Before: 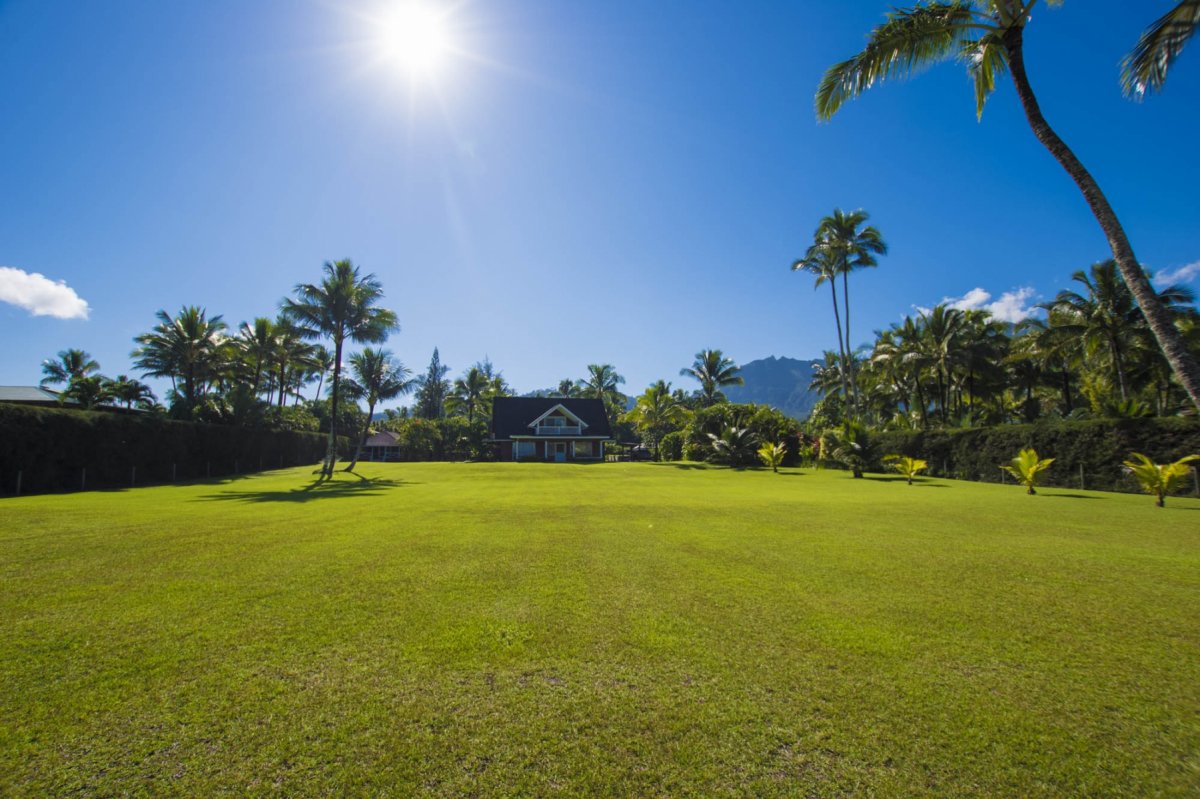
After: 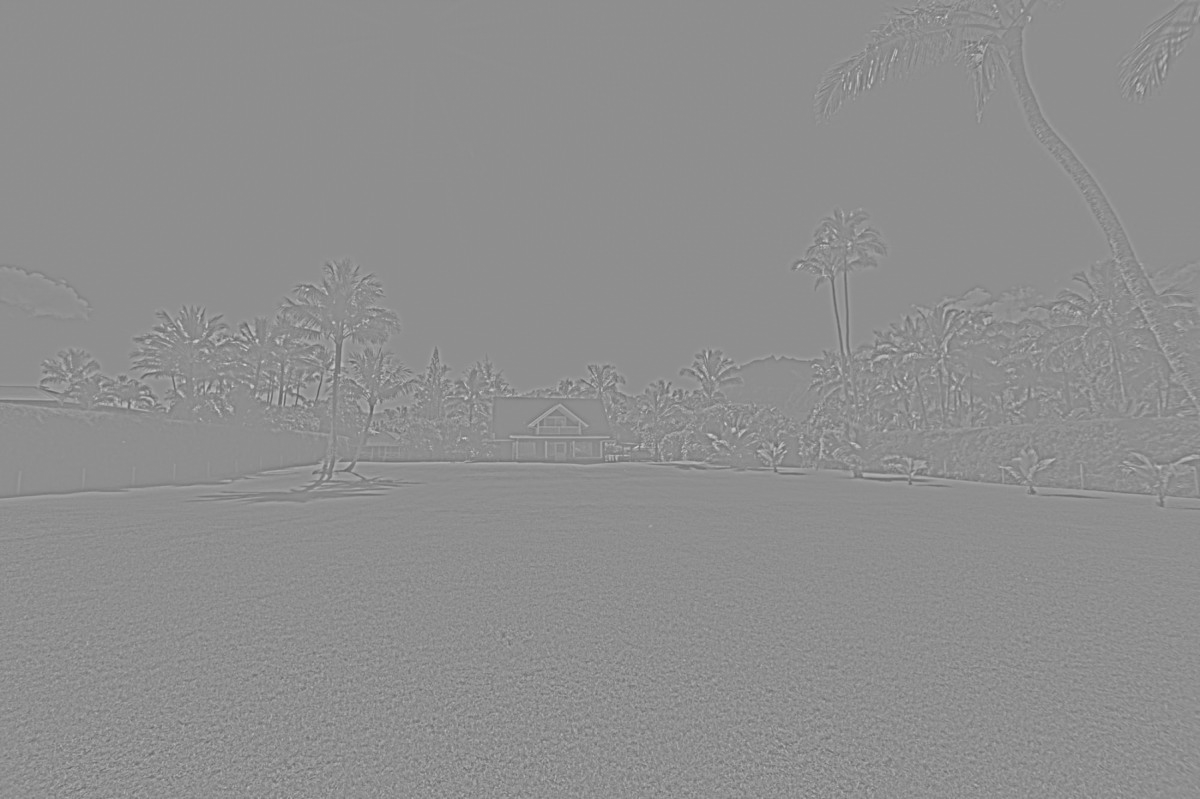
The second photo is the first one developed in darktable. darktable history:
monochrome: a -6.99, b 35.61, size 1.4
local contrast: on, module defaults
base curve: curves: ch0 [(0, 0) (0.005, 0.002) (0.193, 0.295) (0.399, 0.664) (0.75, 0.928) (1, 1)]
highpass: sharpness 9.84%, contrast boost 9.94%
color balance rgb: global vibrance 0.5%
